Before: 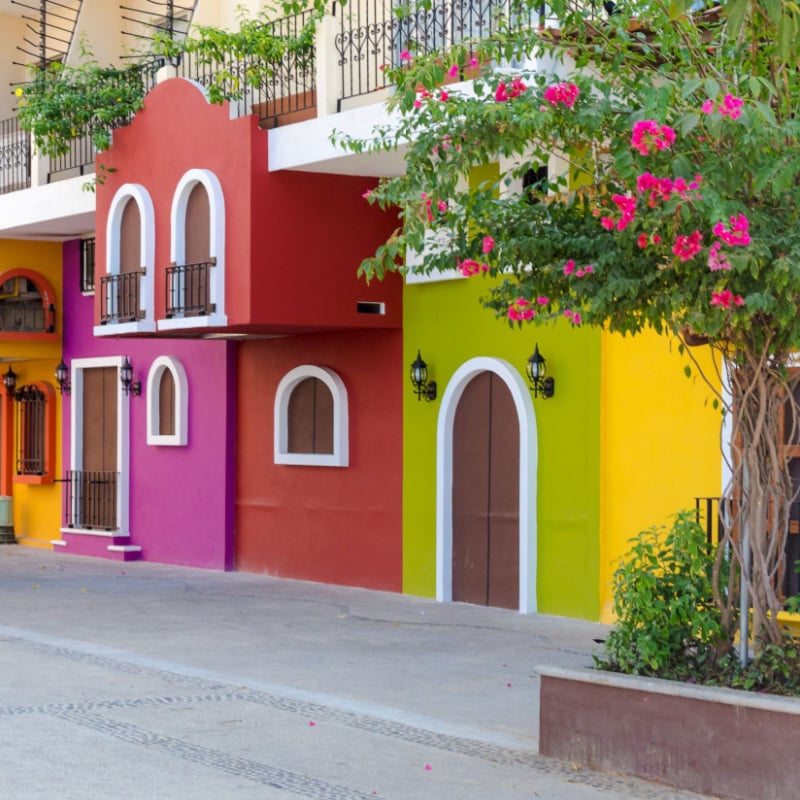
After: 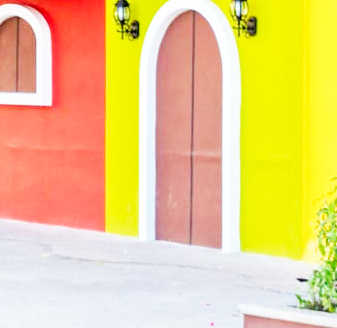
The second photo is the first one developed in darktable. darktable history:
exposure: compensate highlight preservation false
base curve: curves: ch0 [(0, 0) (0.007, 0.004) (0.027, 0.03) (0.046, 0.07) (0.207, 0.54) (0.442, 0.872) (0.673, 0.972) (1, 1)], preserve colors none
crop: left 37.221%, top 45.169%, right 20.63%, bottom 13.777%
tone equalizer: -7 EV 0.15 EV, -6 EV 0.6 EV, -5 EV 1.15 EV, -4 EV 1.33 EV, -3 EV 1.15 EV, -2 EV 0.6 EV, -1 EV 0.15 EV, mask exposure compensation -0.5 EV
